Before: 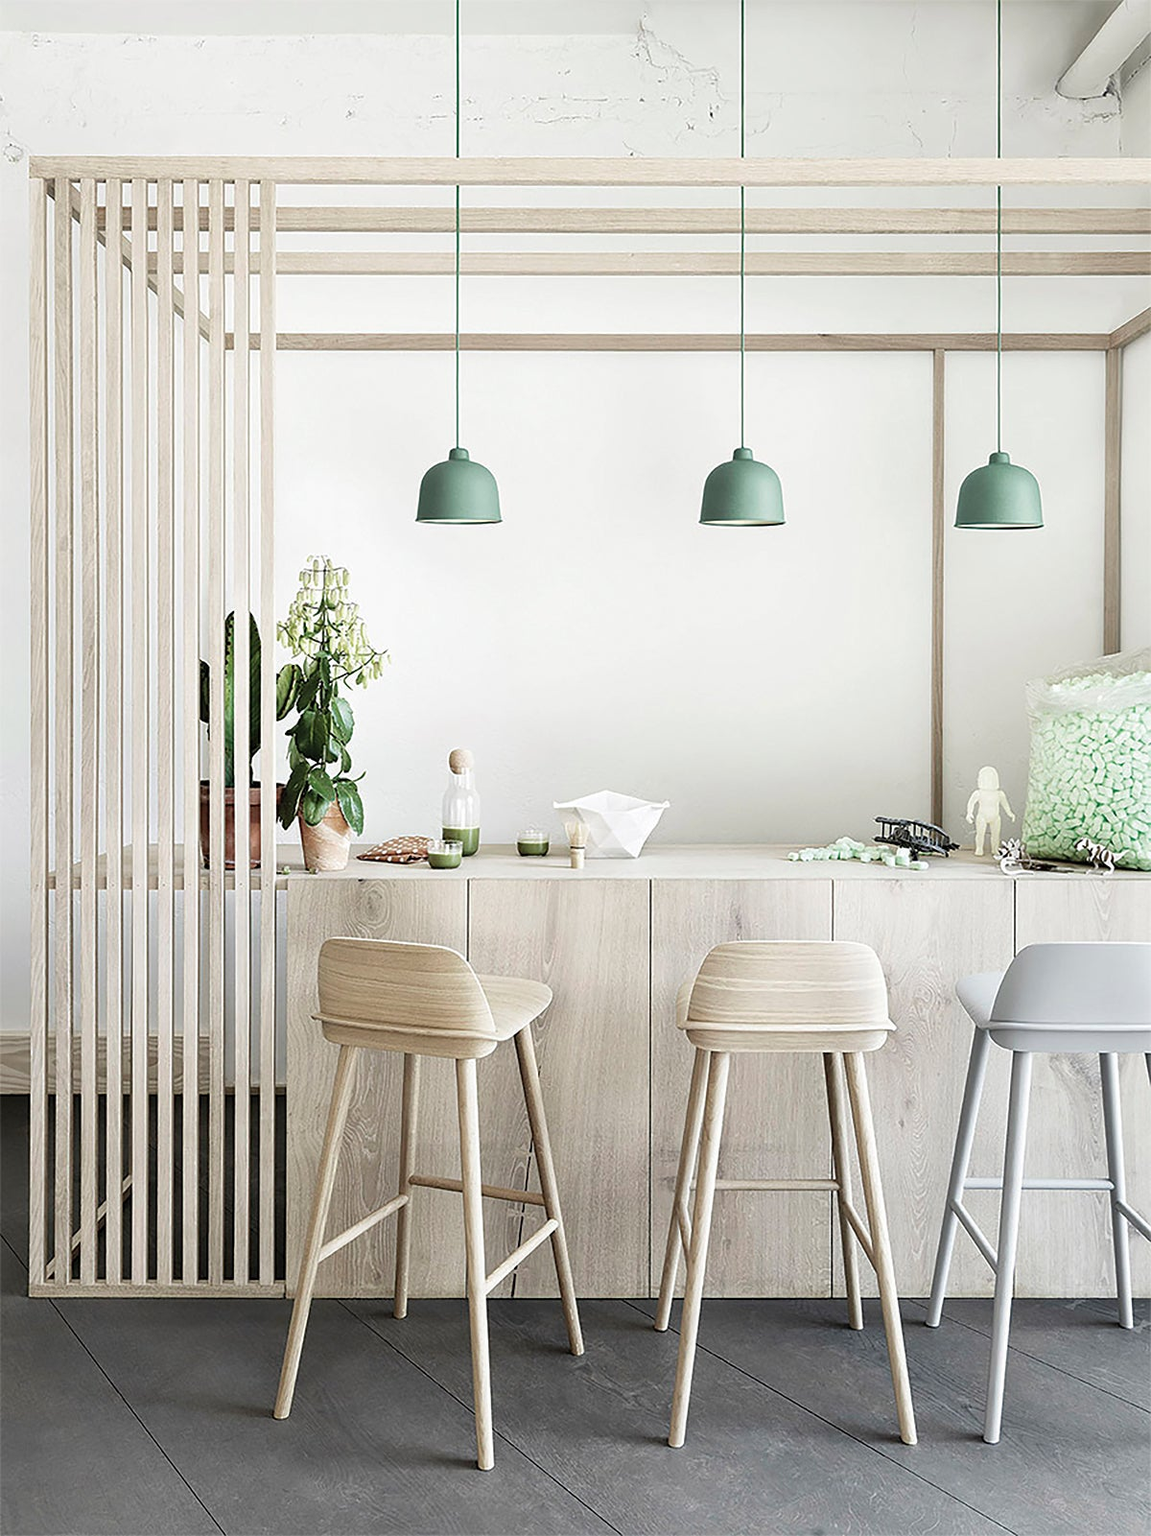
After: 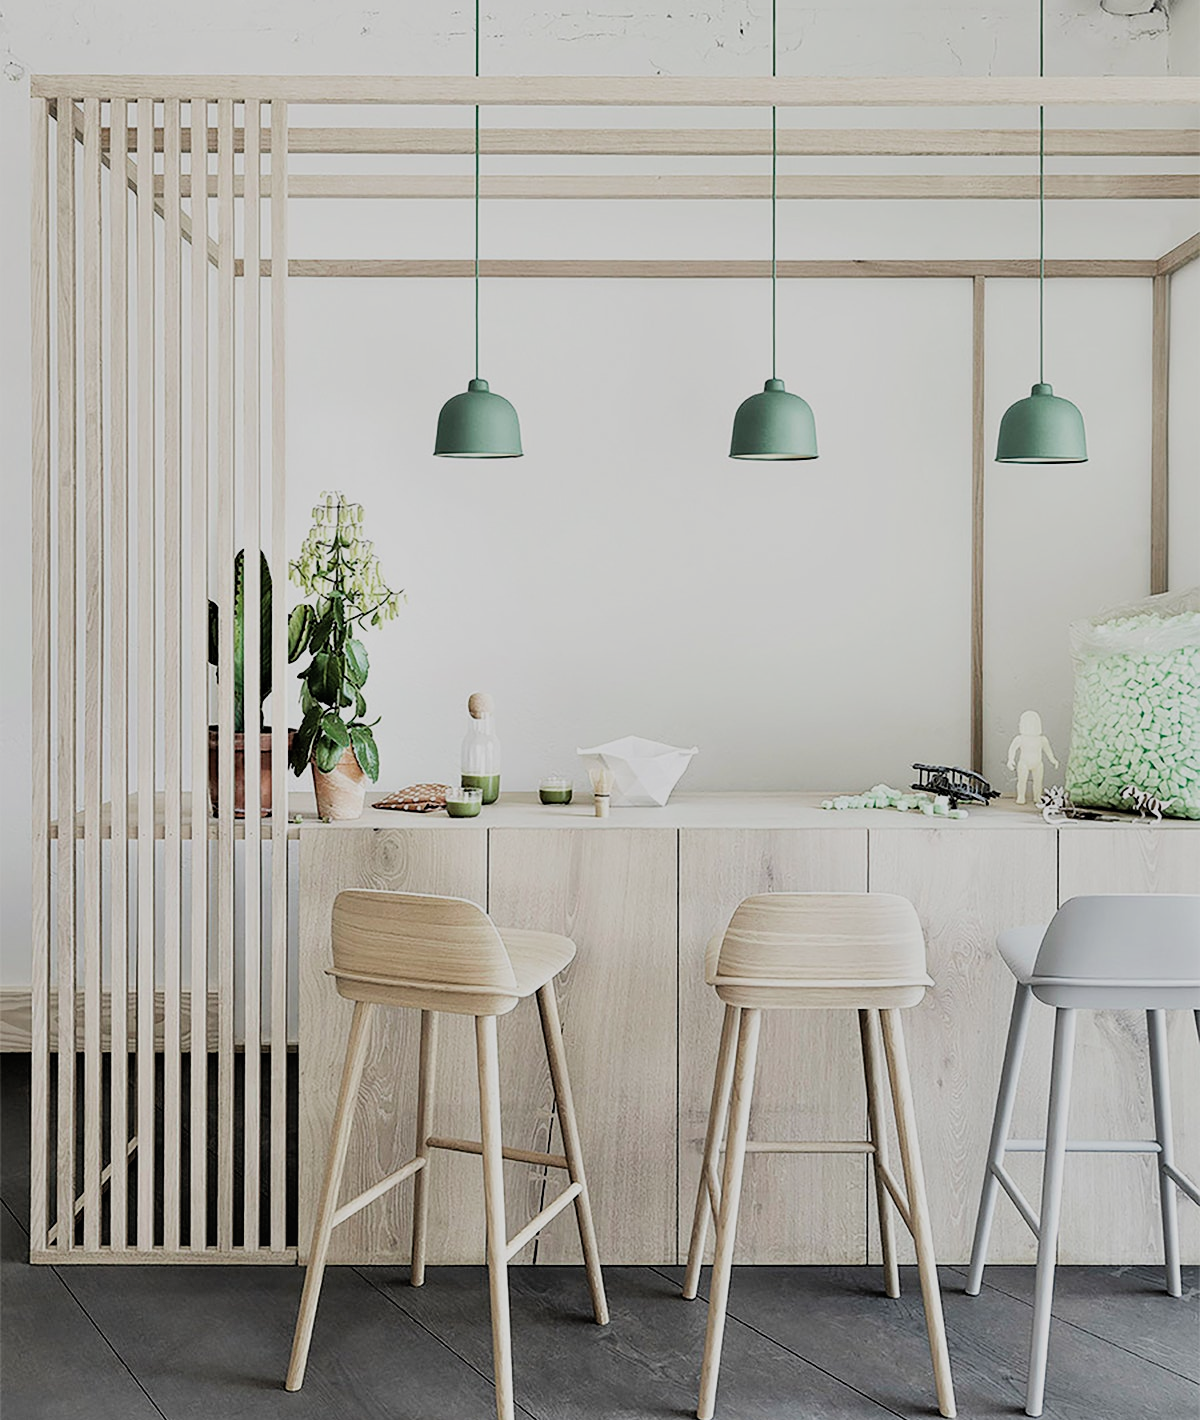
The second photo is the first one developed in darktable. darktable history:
filmic rgb: middle gray luminance 29.01%, black relative exposure -10.22 EV, white relative exposure 5.48 EV, target black luminance 0%, hardness 3.93, latitude 2.17%, contrast 1.125, highlights saturation mix 3.53%, shadows ↔ highlights balance 15.21%
shadows and highlights: shadows 20.98, highlights -36.94, soften with gaussian
crop and rotate: top 5.54%, bottom 5.744%
local contrast: mode bilateral grid, contrast 99, coarseness 100, detail 90%, midtone range 0.2
